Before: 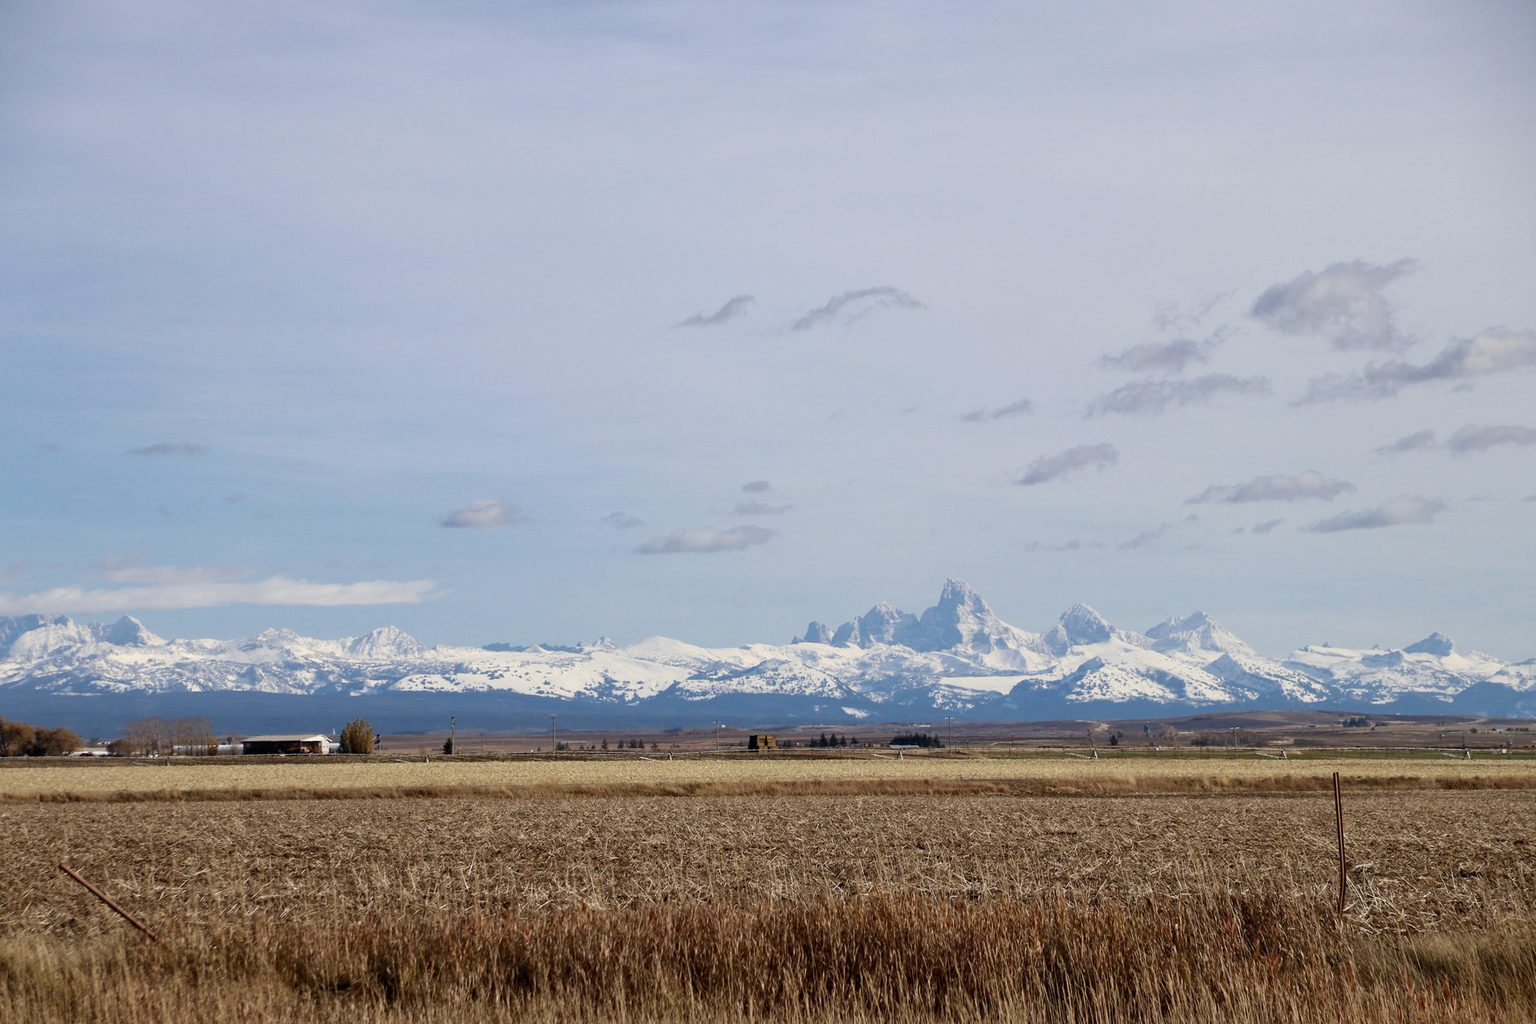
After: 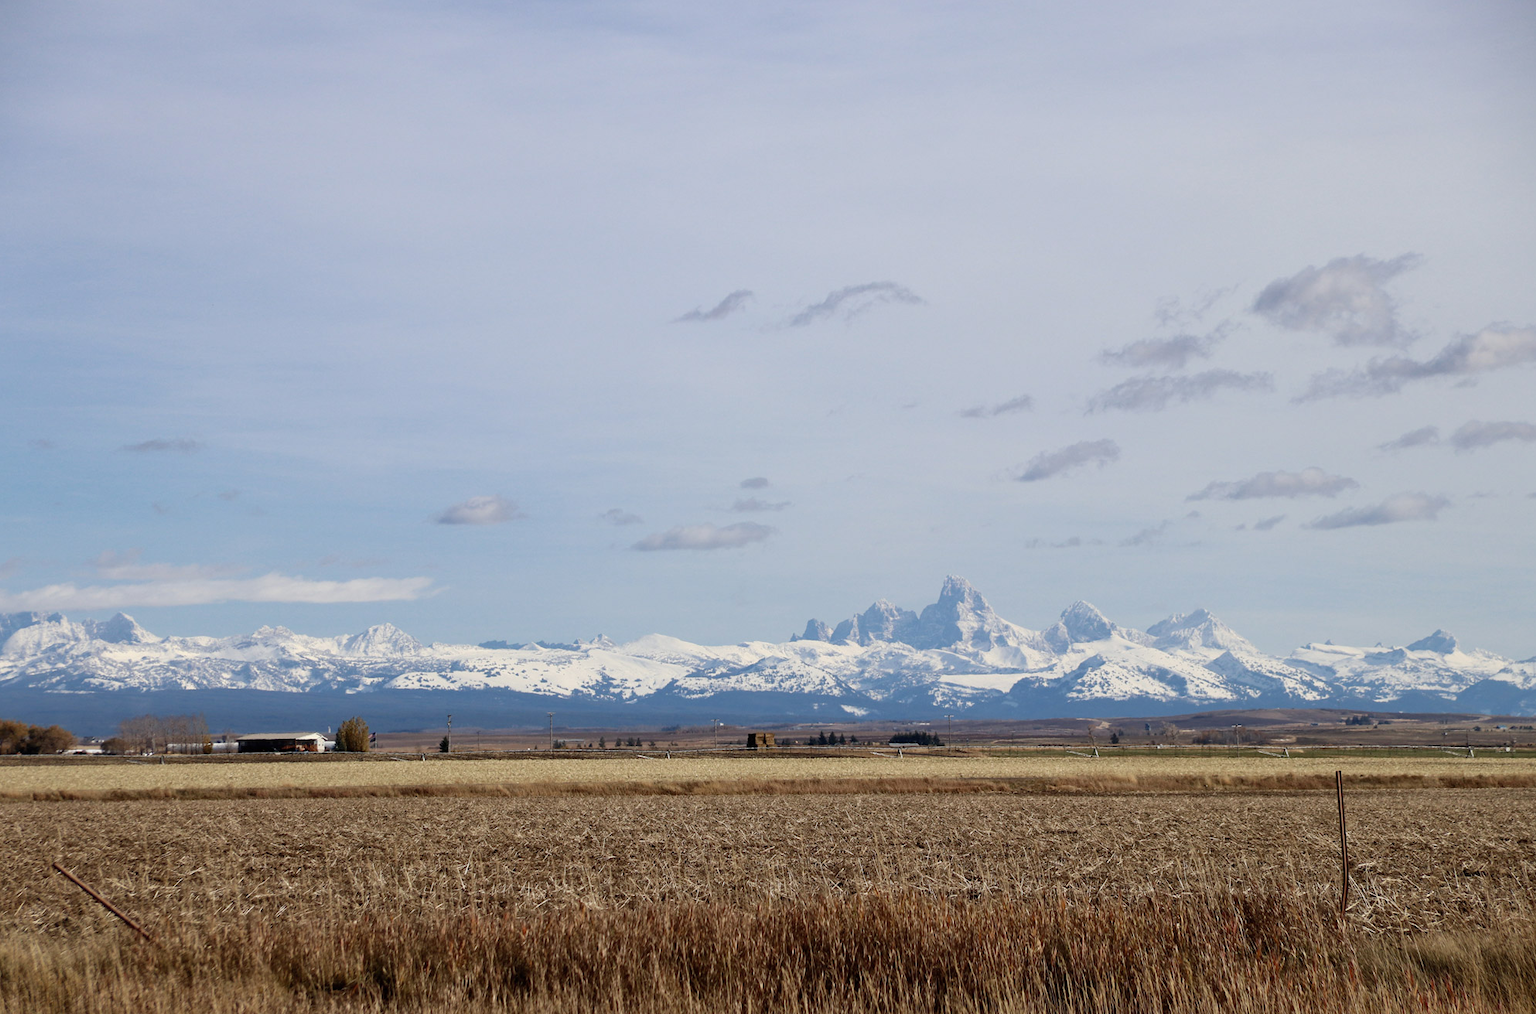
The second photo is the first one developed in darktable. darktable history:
crop: left 0.463%, top 0.702%, right 0.215%, bottom 0.809%
